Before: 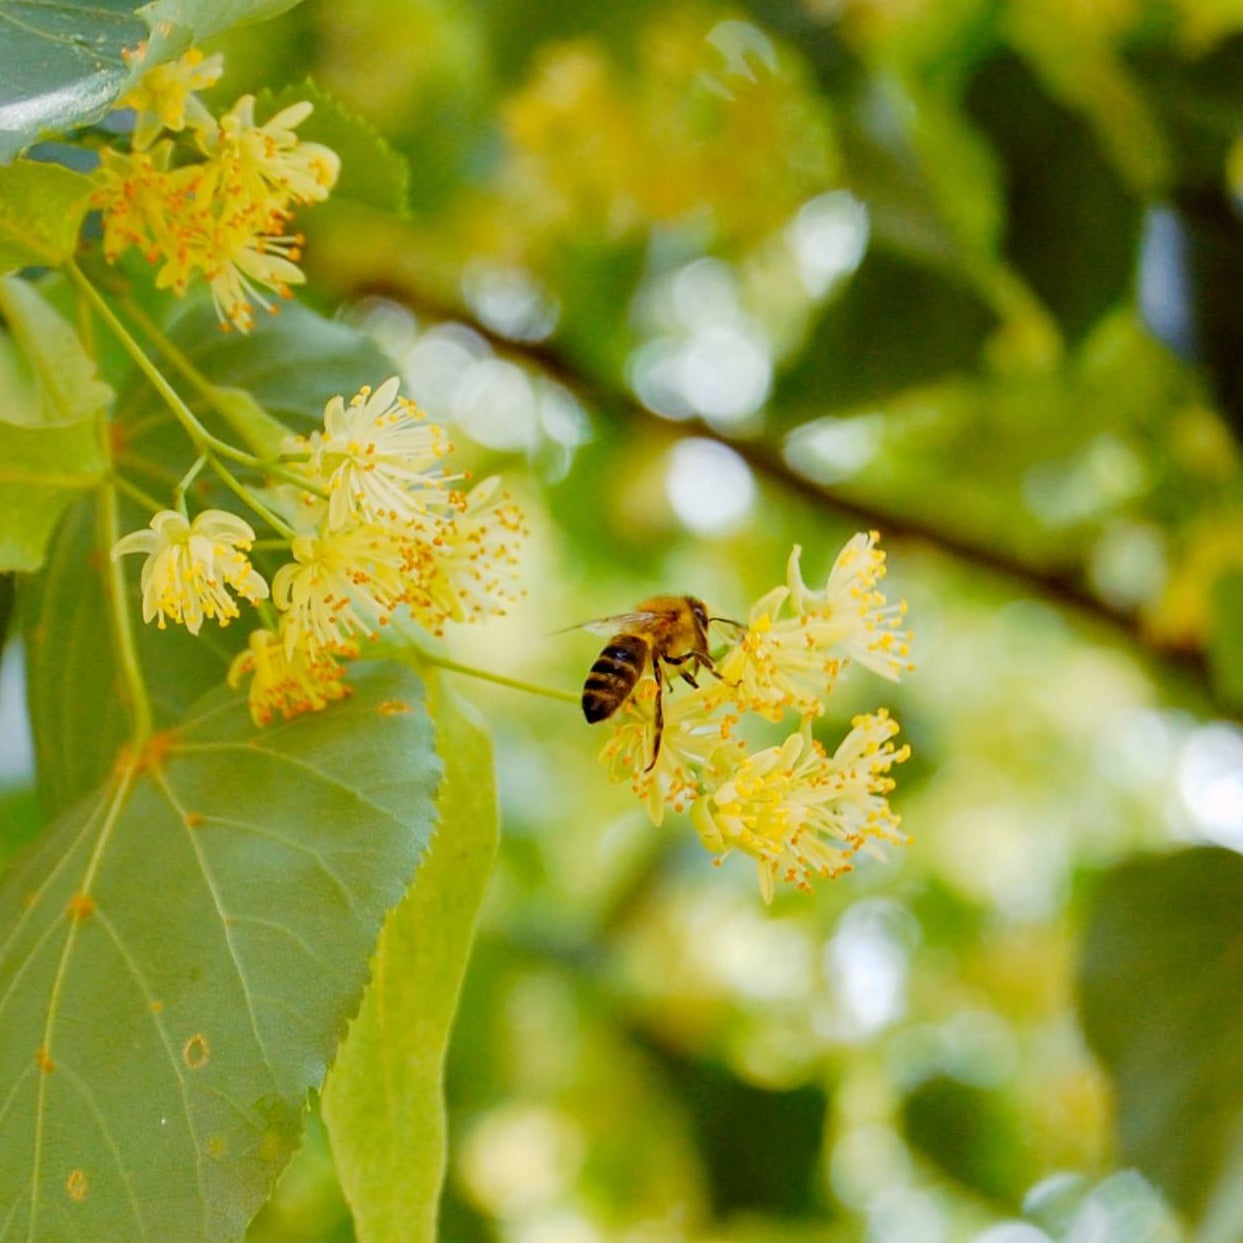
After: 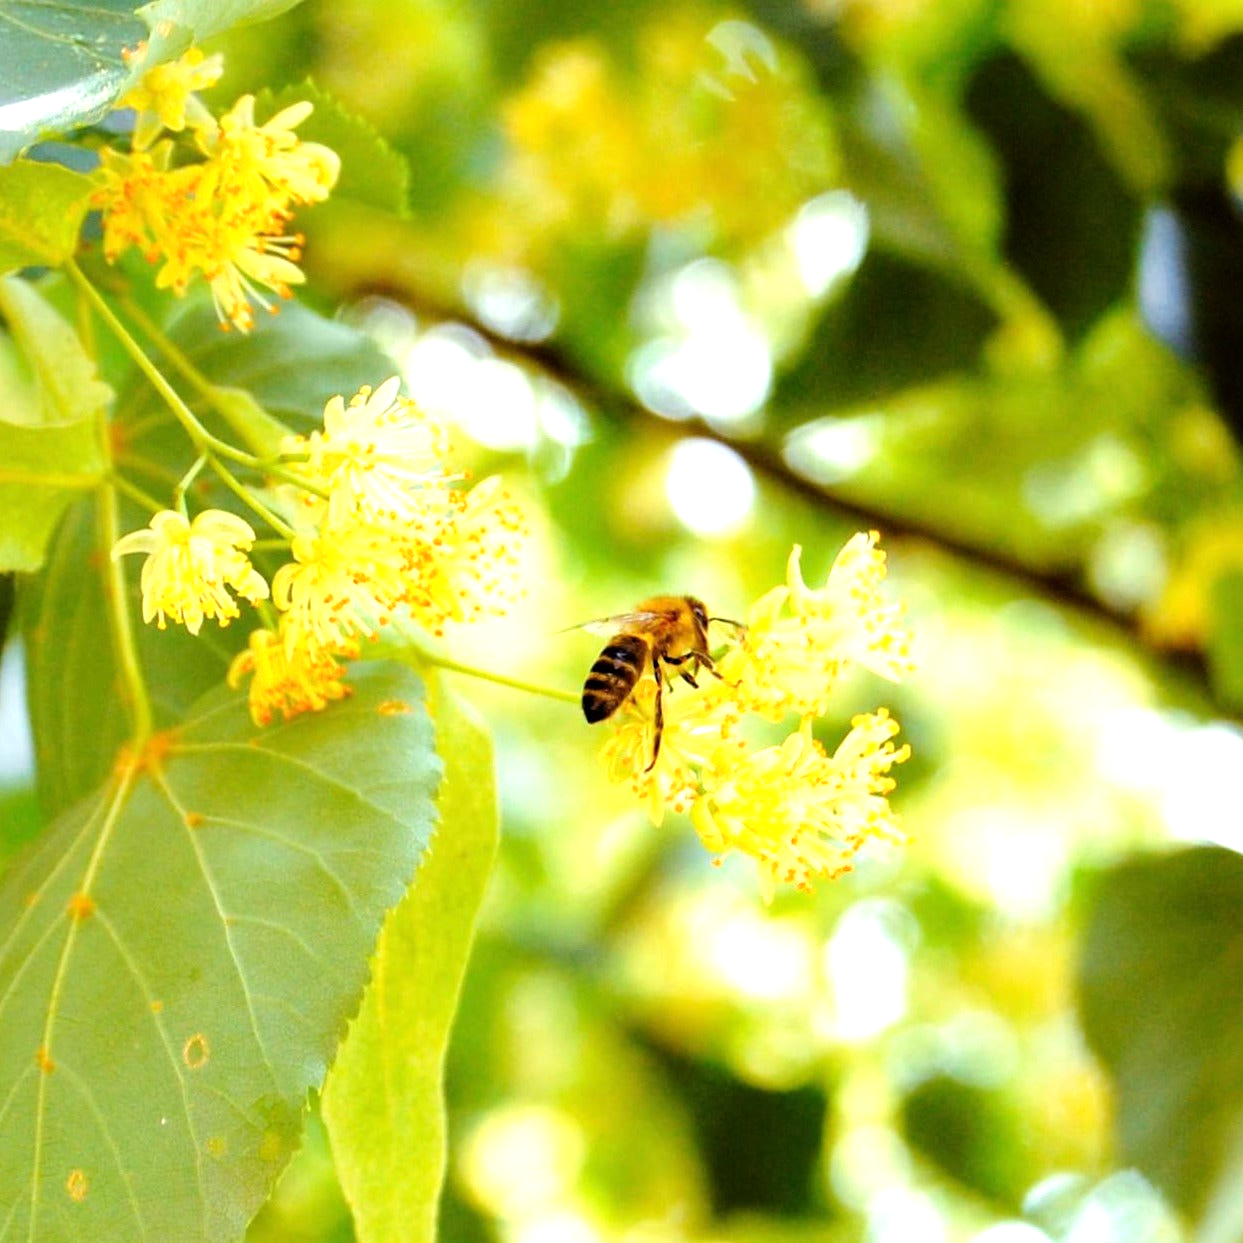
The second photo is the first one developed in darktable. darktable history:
tone equalizer: -8 EV -1.09 EV, -7 EV -1.02 EV, -6 EV -0.885 EV, -5 EV -0.605 EV, -3 EV 0.587 EV, -2 EV 0.858 EV, -1 EV 0.999 EV, +0 EV 1.07 EV, mask exposure compensation -0.497 EV
